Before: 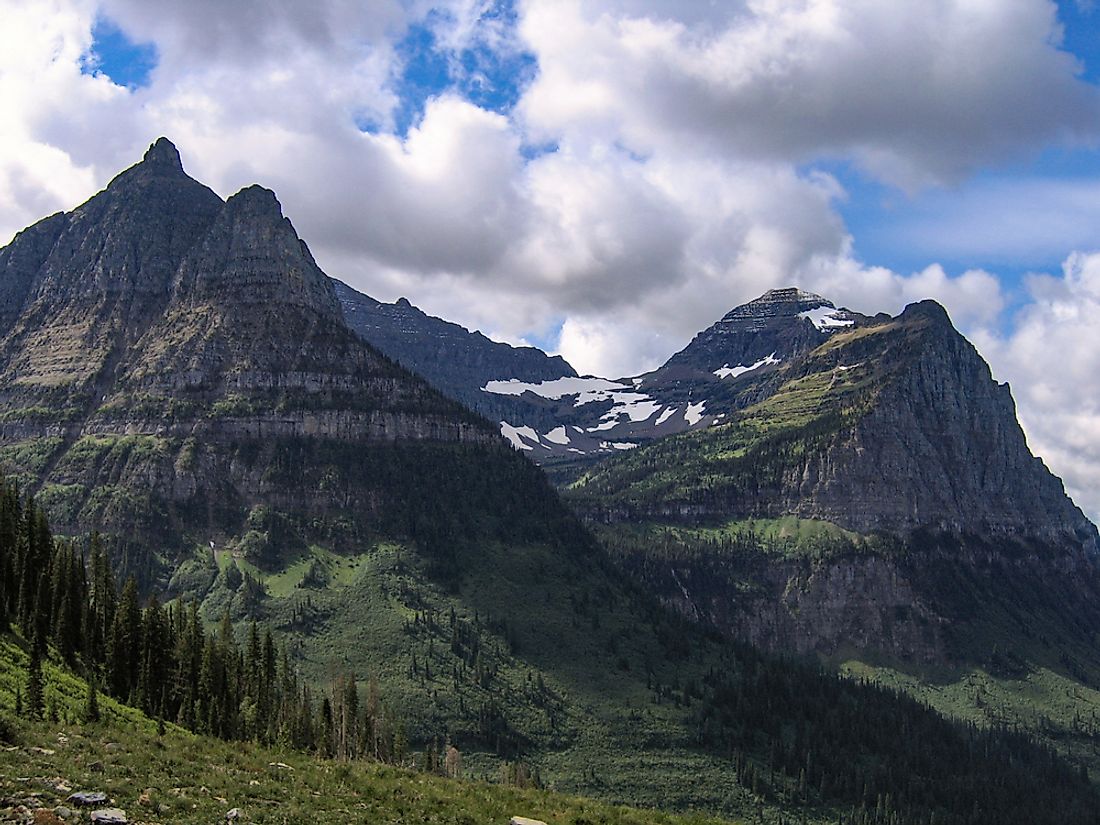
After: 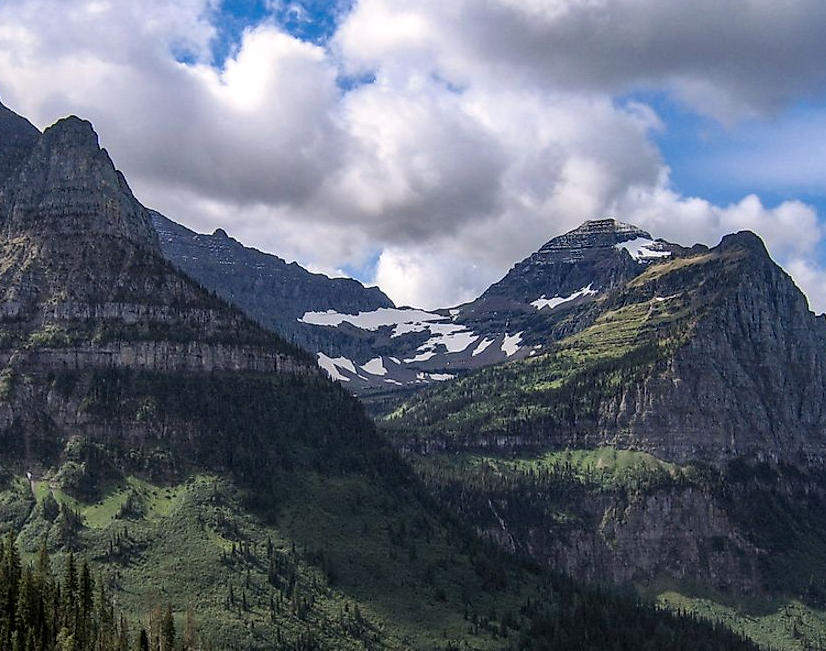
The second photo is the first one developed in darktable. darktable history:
crop: left 16.691%, top 8.461%, right 8.154%, bottom 12.545%
local contrast: on, module defaults
